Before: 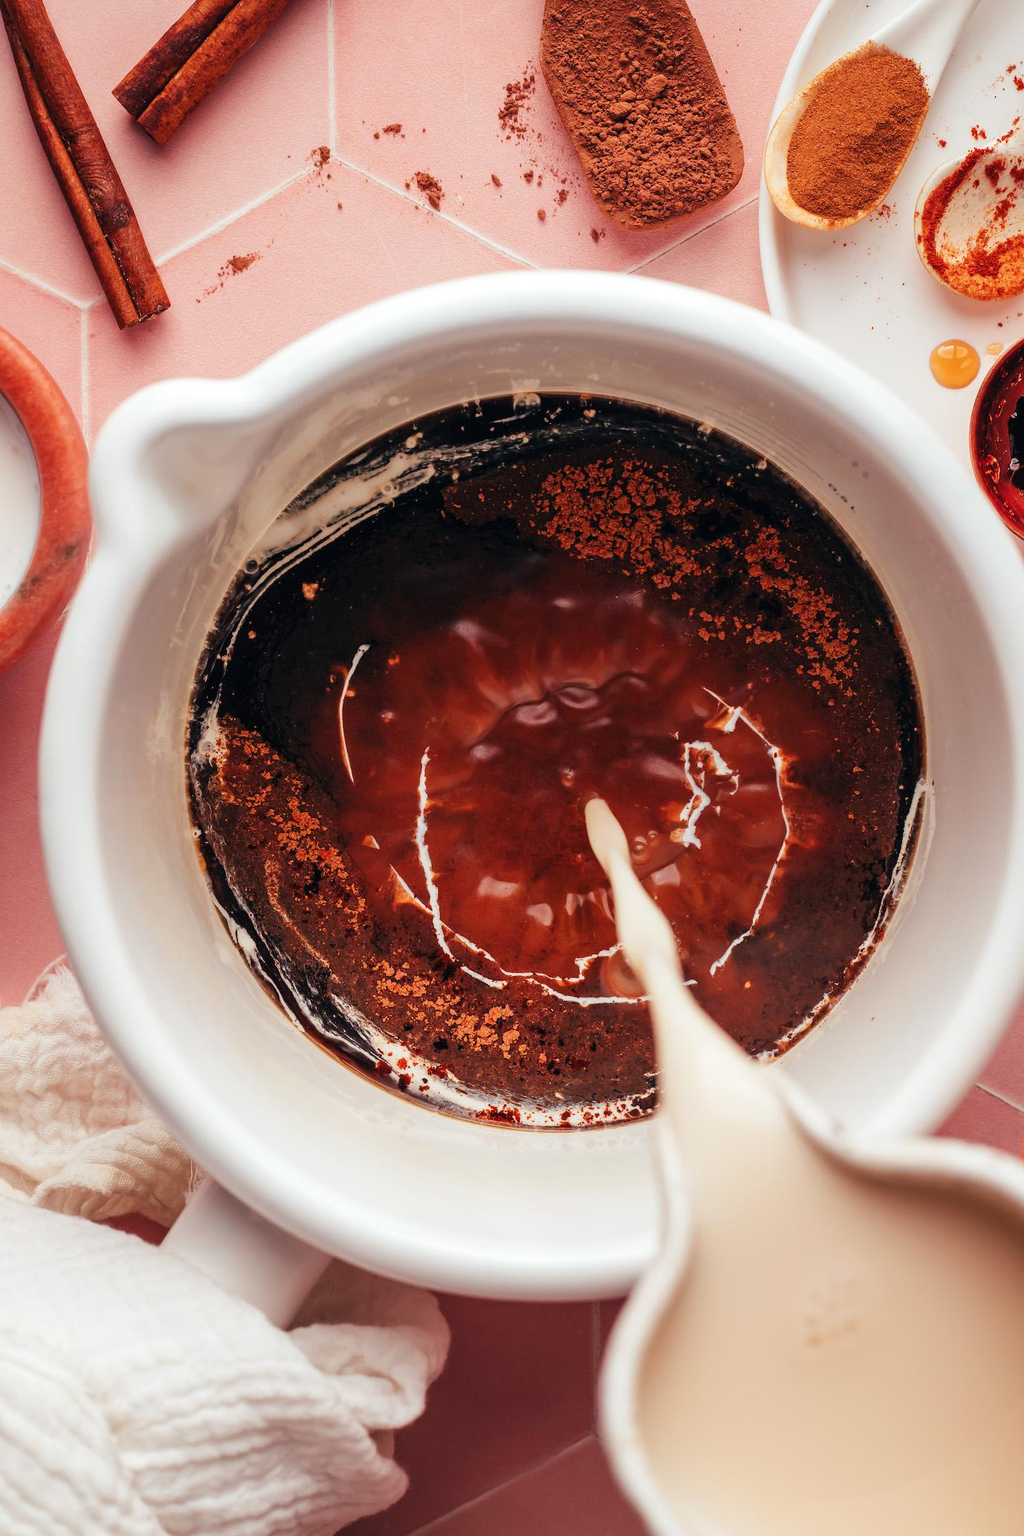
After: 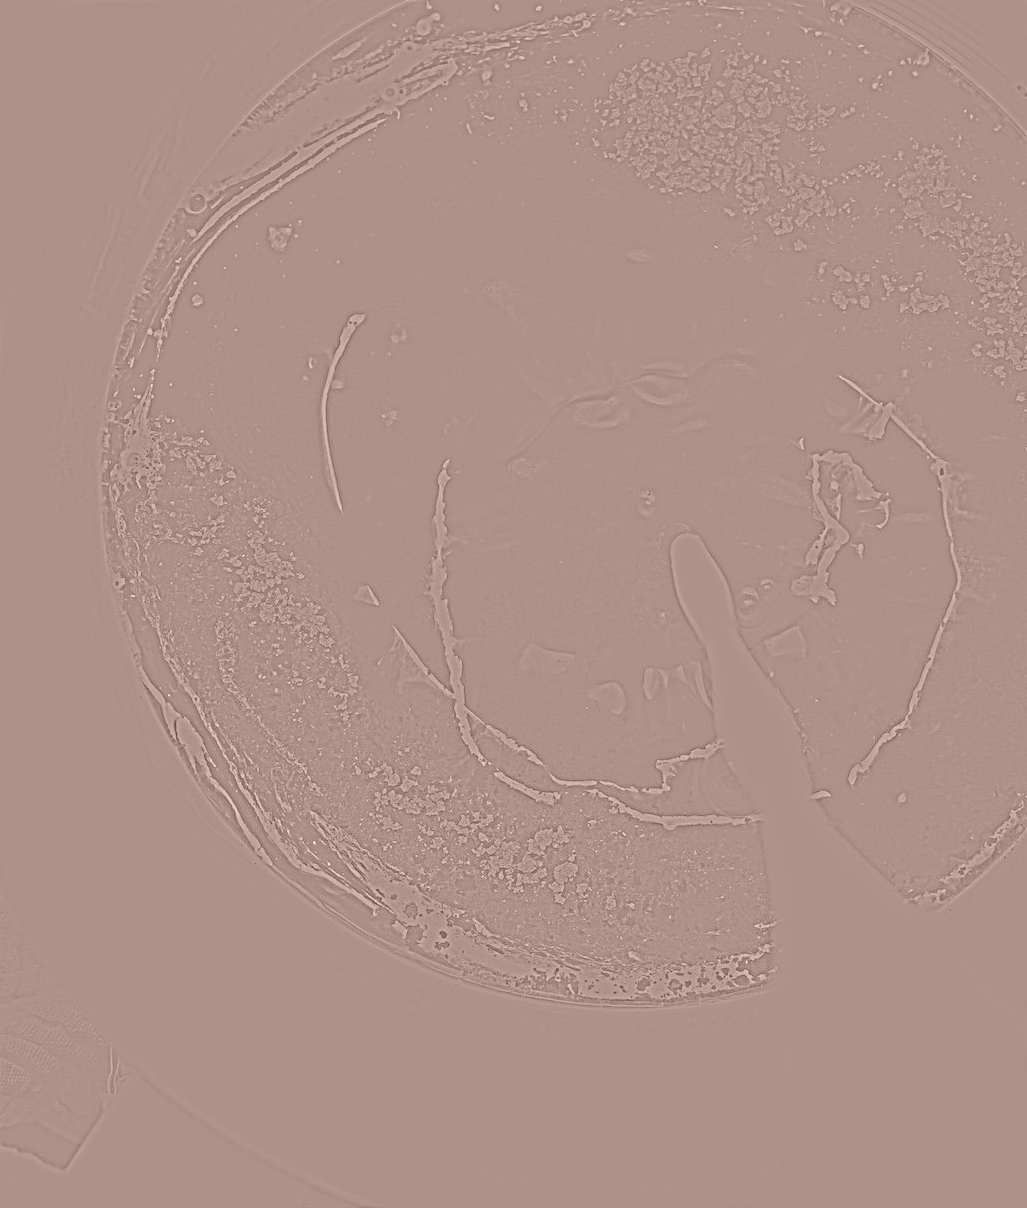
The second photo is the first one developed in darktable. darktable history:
local contrast: detail 130%
crop: left 11.123%, top 27.61%, right 18.3%, bottom 17.034%
exposure: exposure -0.064 EV, compensate highlight preservation false
highpass: sharpness 5.84%, contrast boost 8.44%
levels: levels [0, 0.374, 0.749]
rgb levels: mode RGB, independent channels, levels [[0, 0.5, 1], [0, 0.521, 1], [0, 0.536, 1]]
contrast brightness saturation: contrast 0.08, saturation 0.2
